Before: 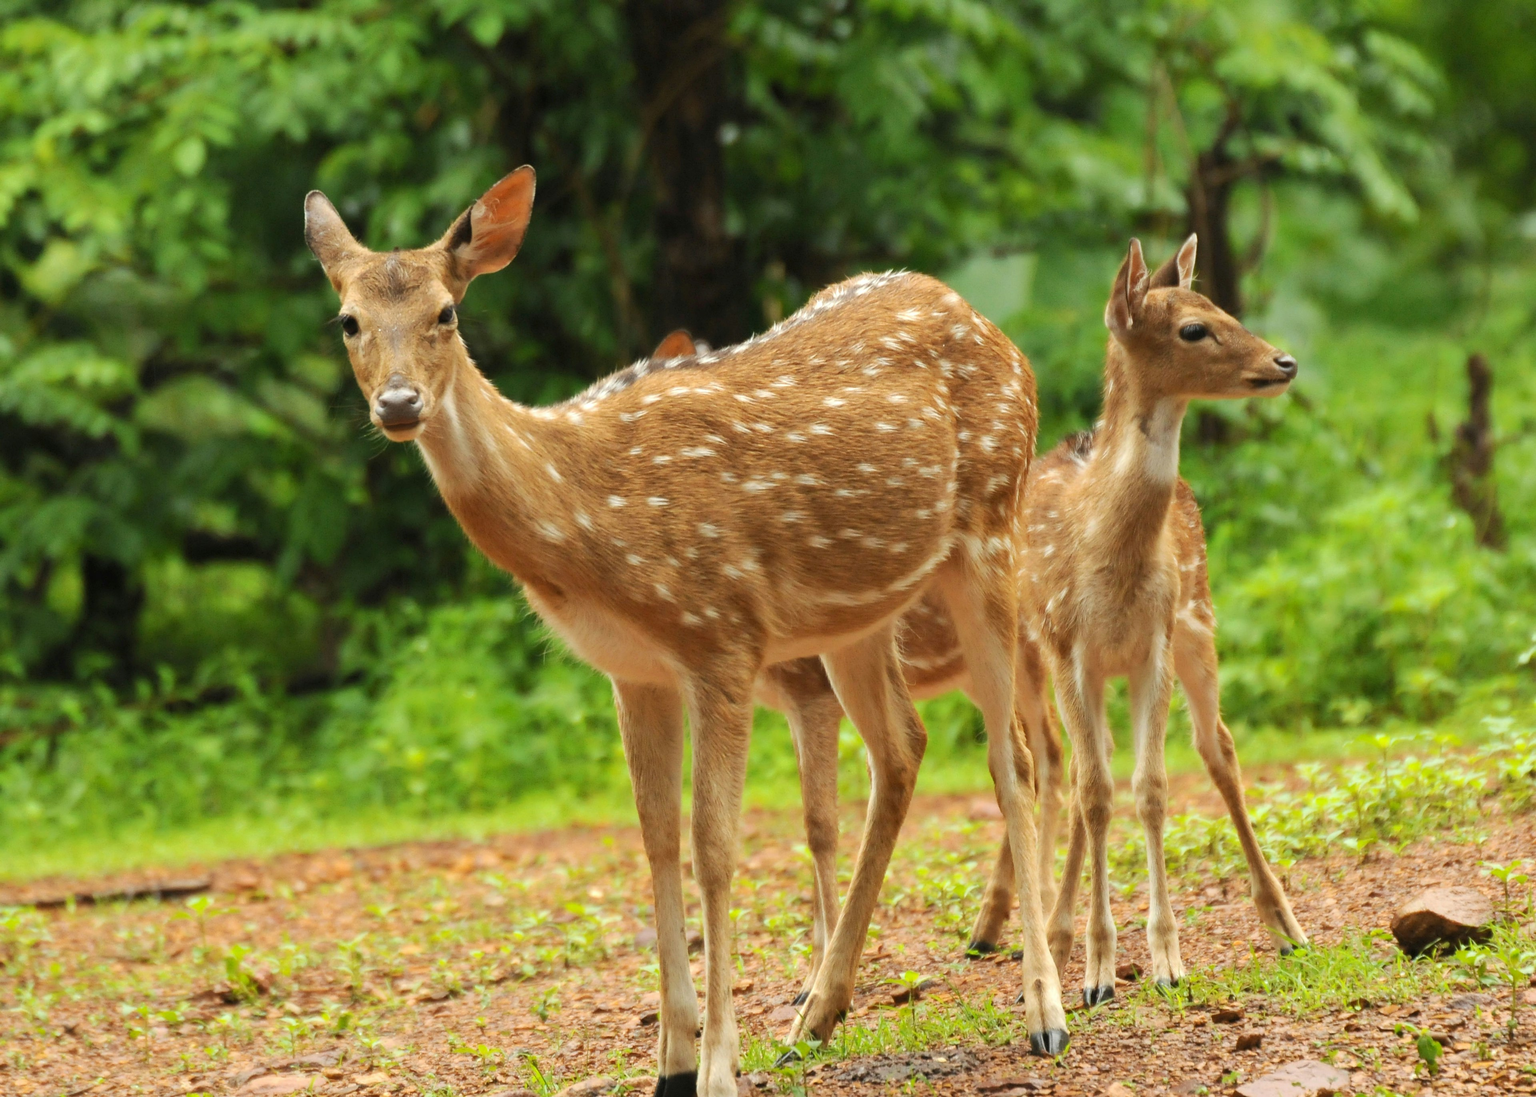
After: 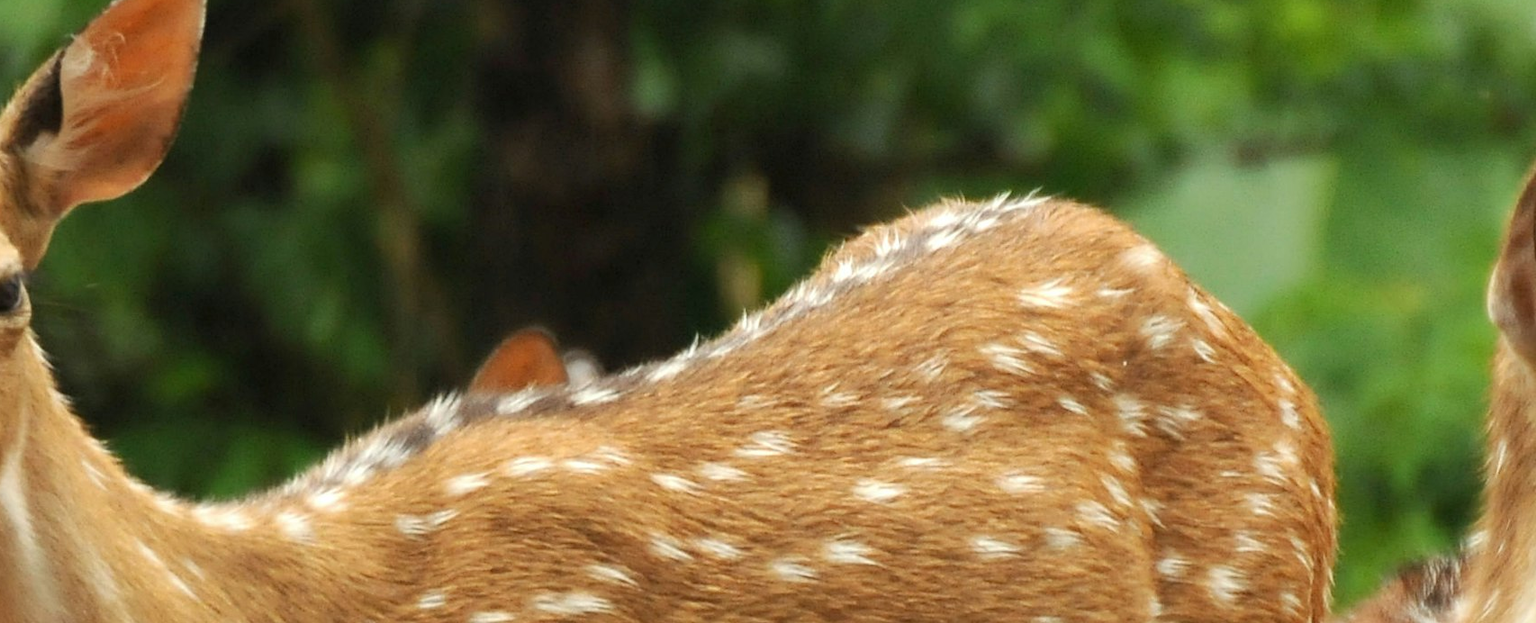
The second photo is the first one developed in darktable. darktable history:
crop: left 28.917%, top 16.782%, right 26.645%, bottom 57.967%
